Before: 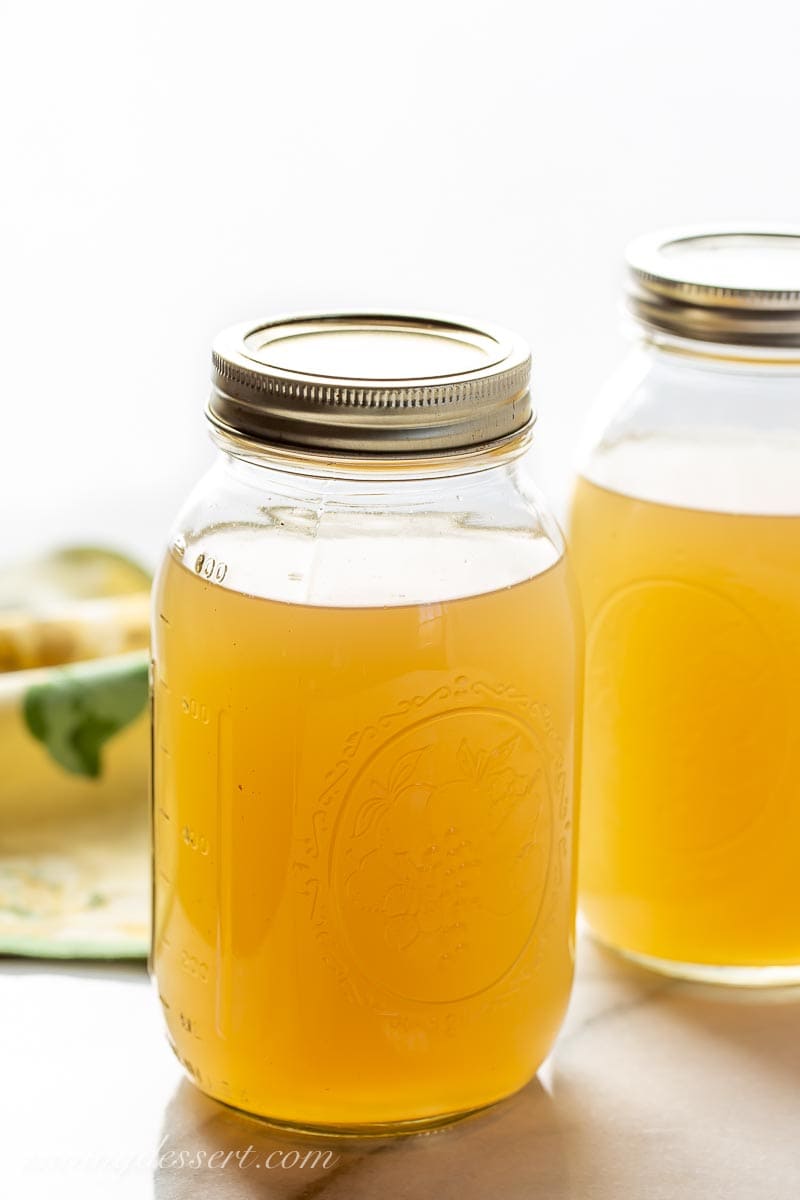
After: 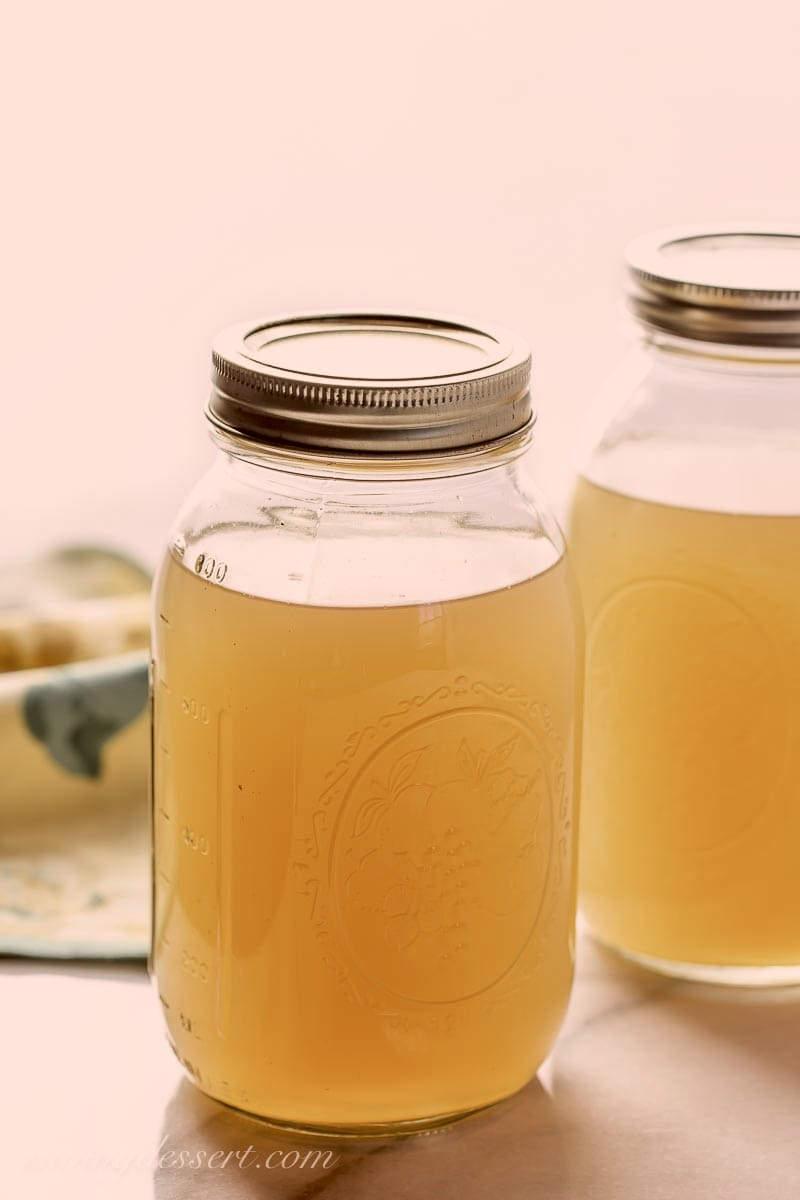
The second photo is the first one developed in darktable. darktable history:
shadows and highlights: shadows 37.44, highlights -27.31, soften with gaussian
exposure: black level correction 0.006, exposure -0.221 EV, compensate highlight preservation false
color correction: highlights a* 10.21, highlights b* 9.73, shadows a* 8.83, shadows b* 8.11, saturation 0.793
color zones: curves: ch1 [(0, 0.638) (0.193, 0.442) (0.286, 0.15) (0.429, 0.14) (0.571, 0.142) (0.714, 0.154) (0.857, 0.175) (1, 0.638)]
